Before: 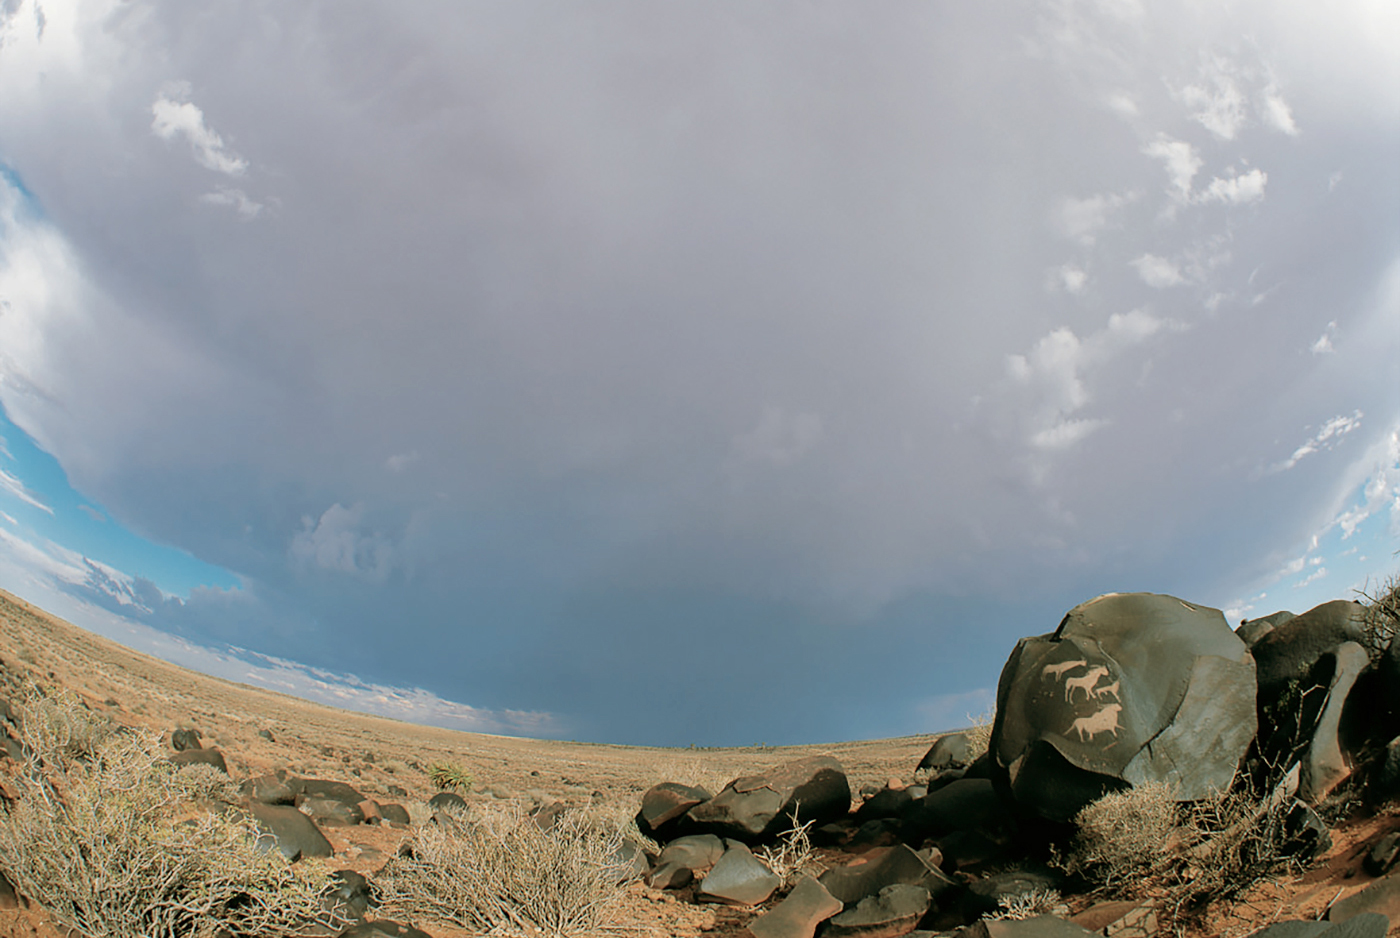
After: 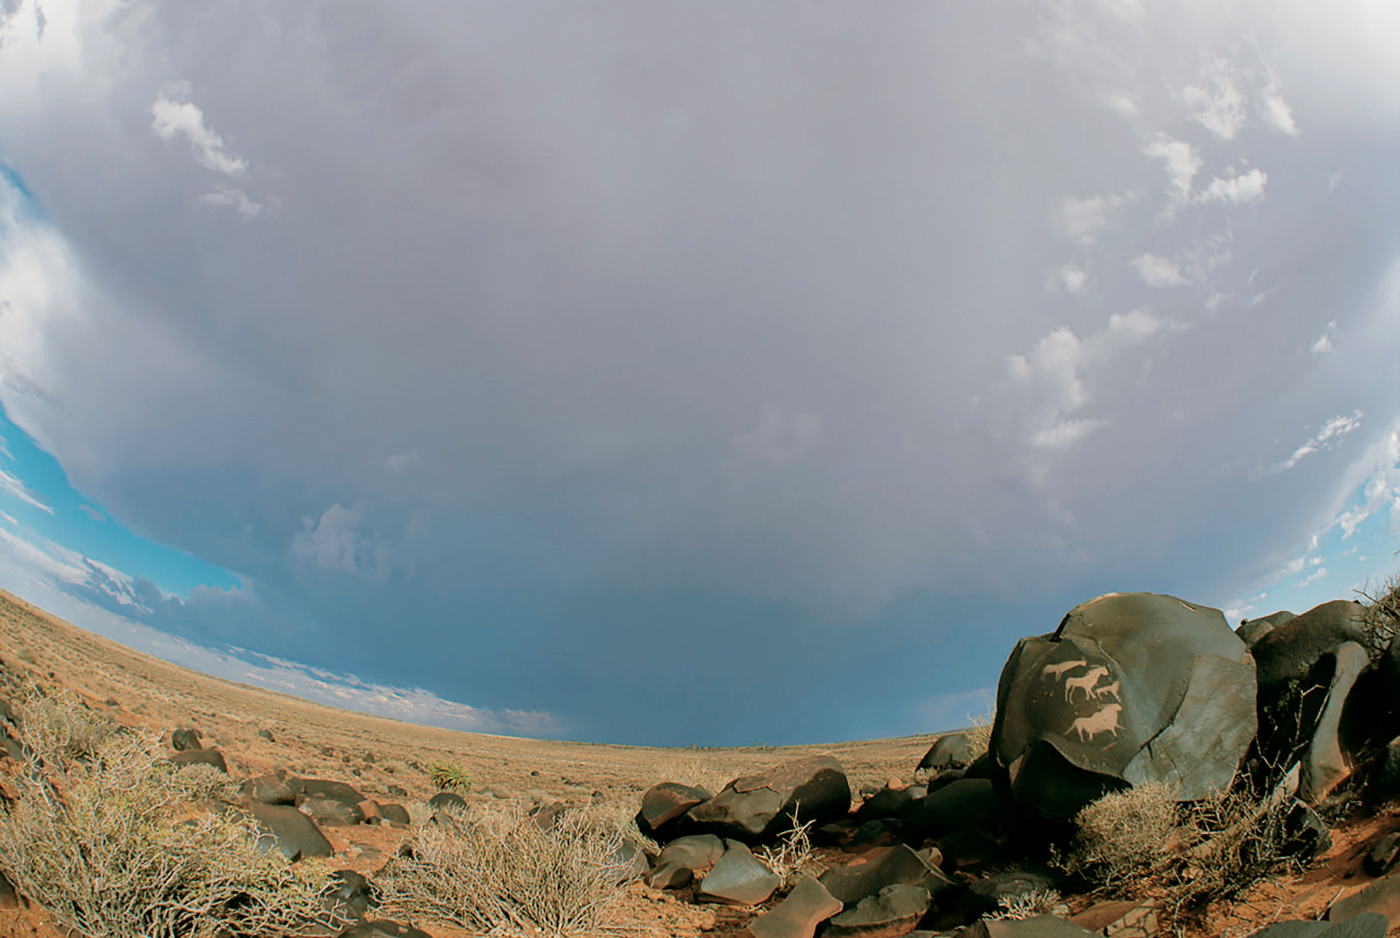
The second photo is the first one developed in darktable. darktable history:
exposure: black level correction 0.001, exposure -0.121 EV, compensate exposure bias true, compensate highlight preservation false
